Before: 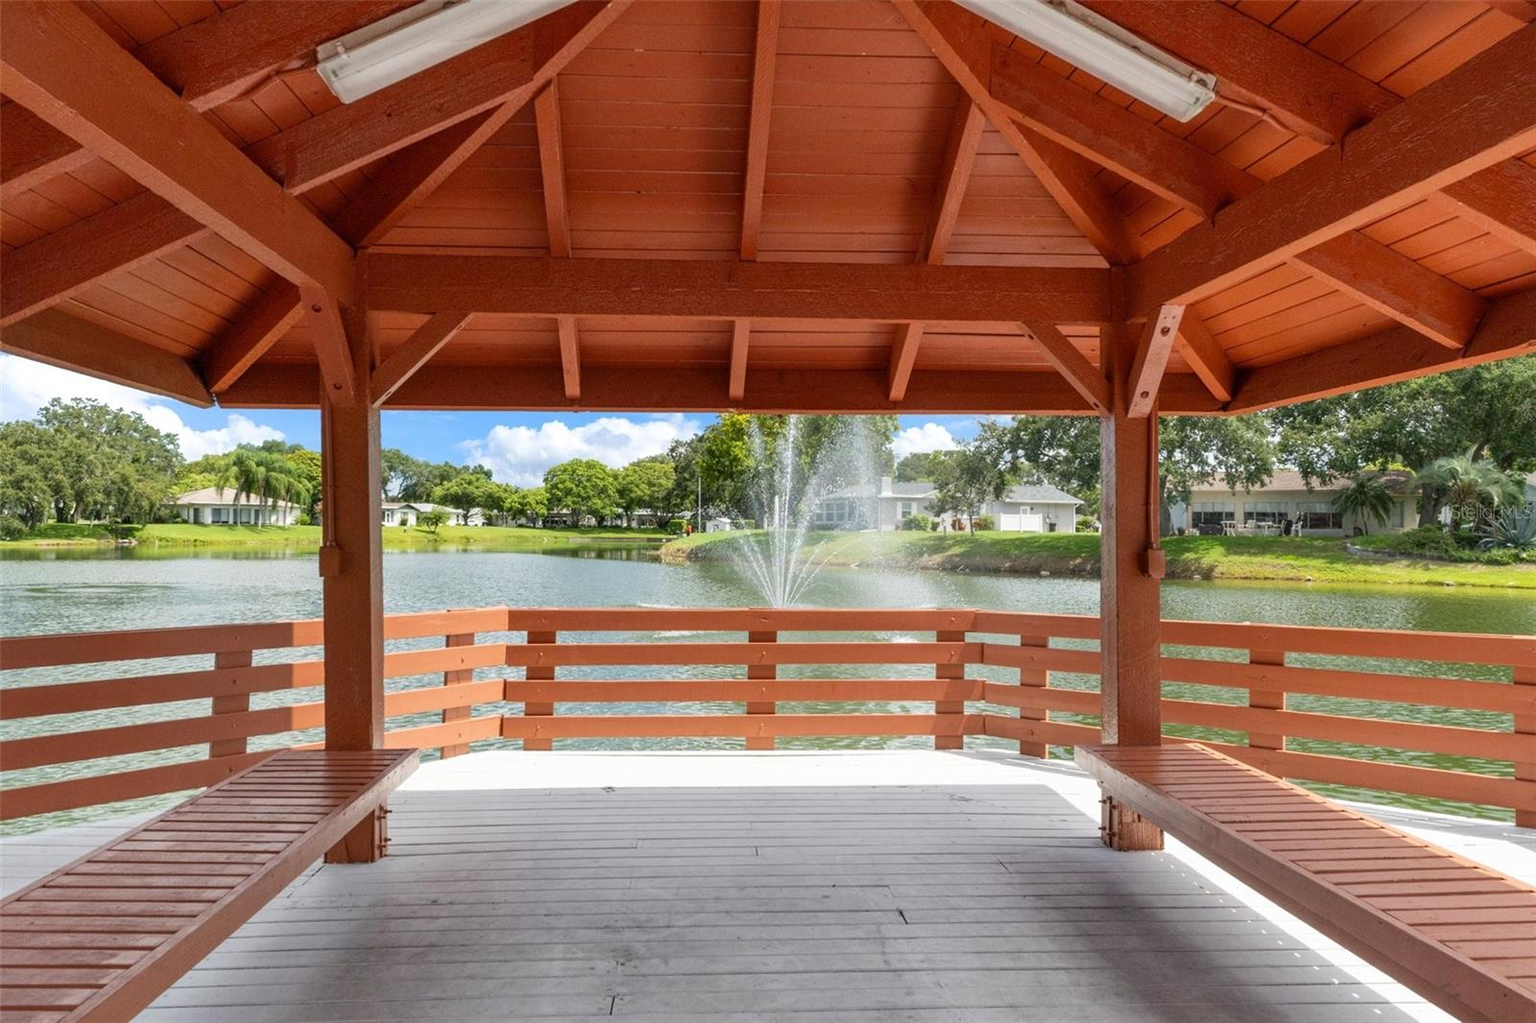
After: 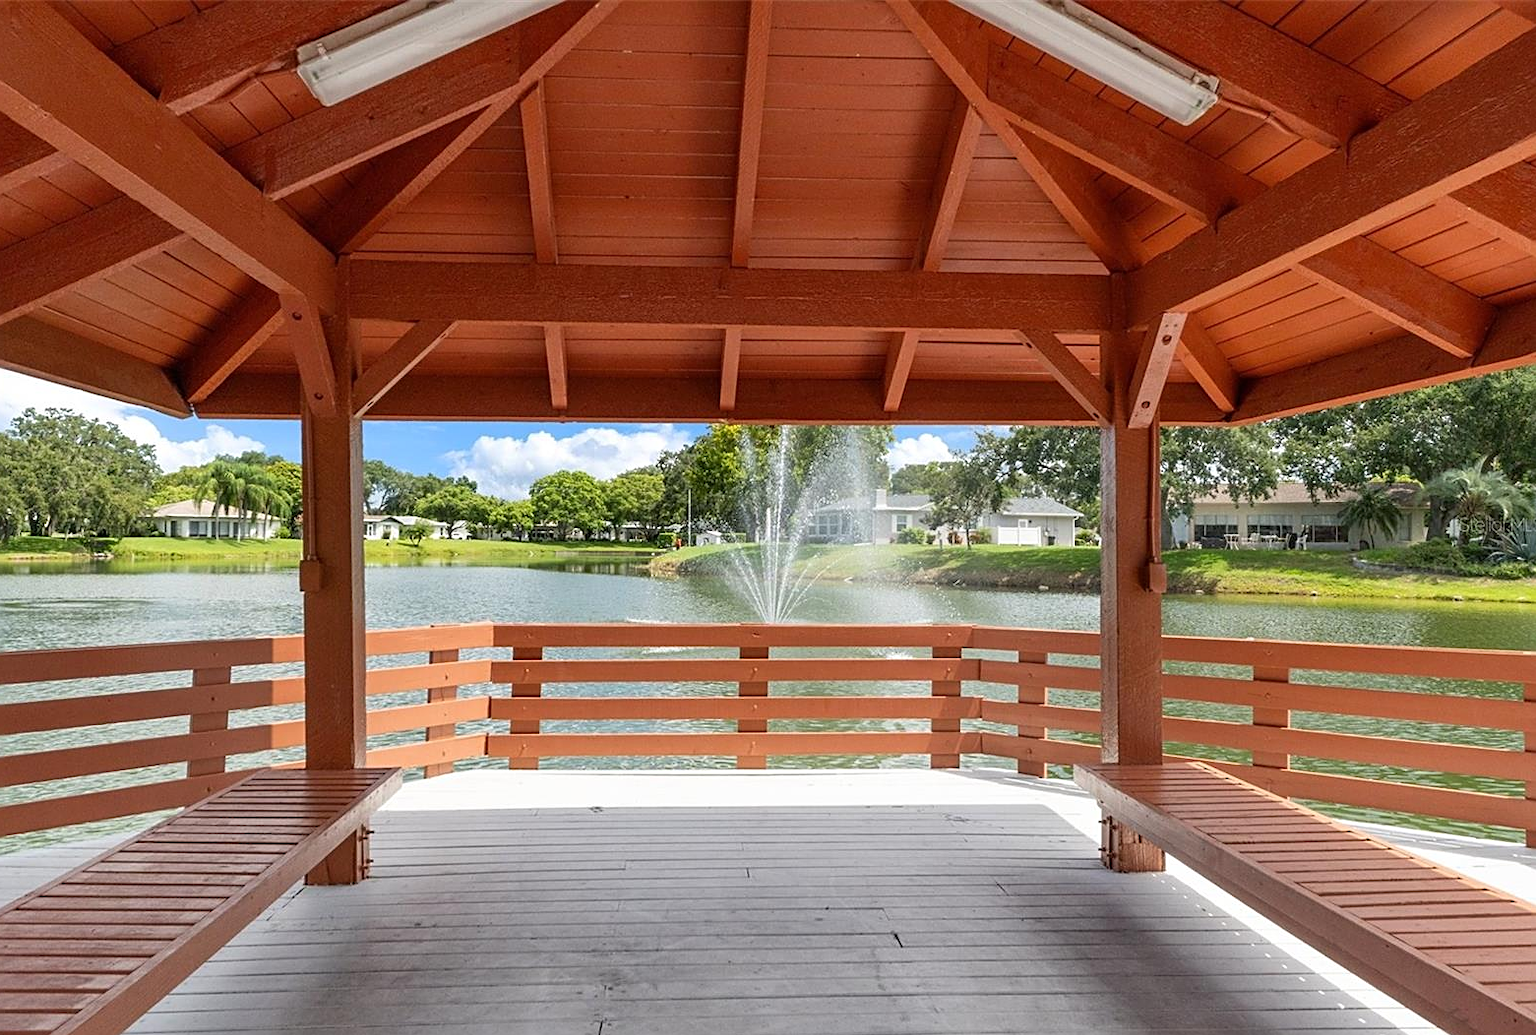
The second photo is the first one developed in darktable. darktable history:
tone equalizer: on, module defaults
sharpen: on, module defaults
crop and rotate: left 1.774%, right 0.633%, bottom 1.28%
